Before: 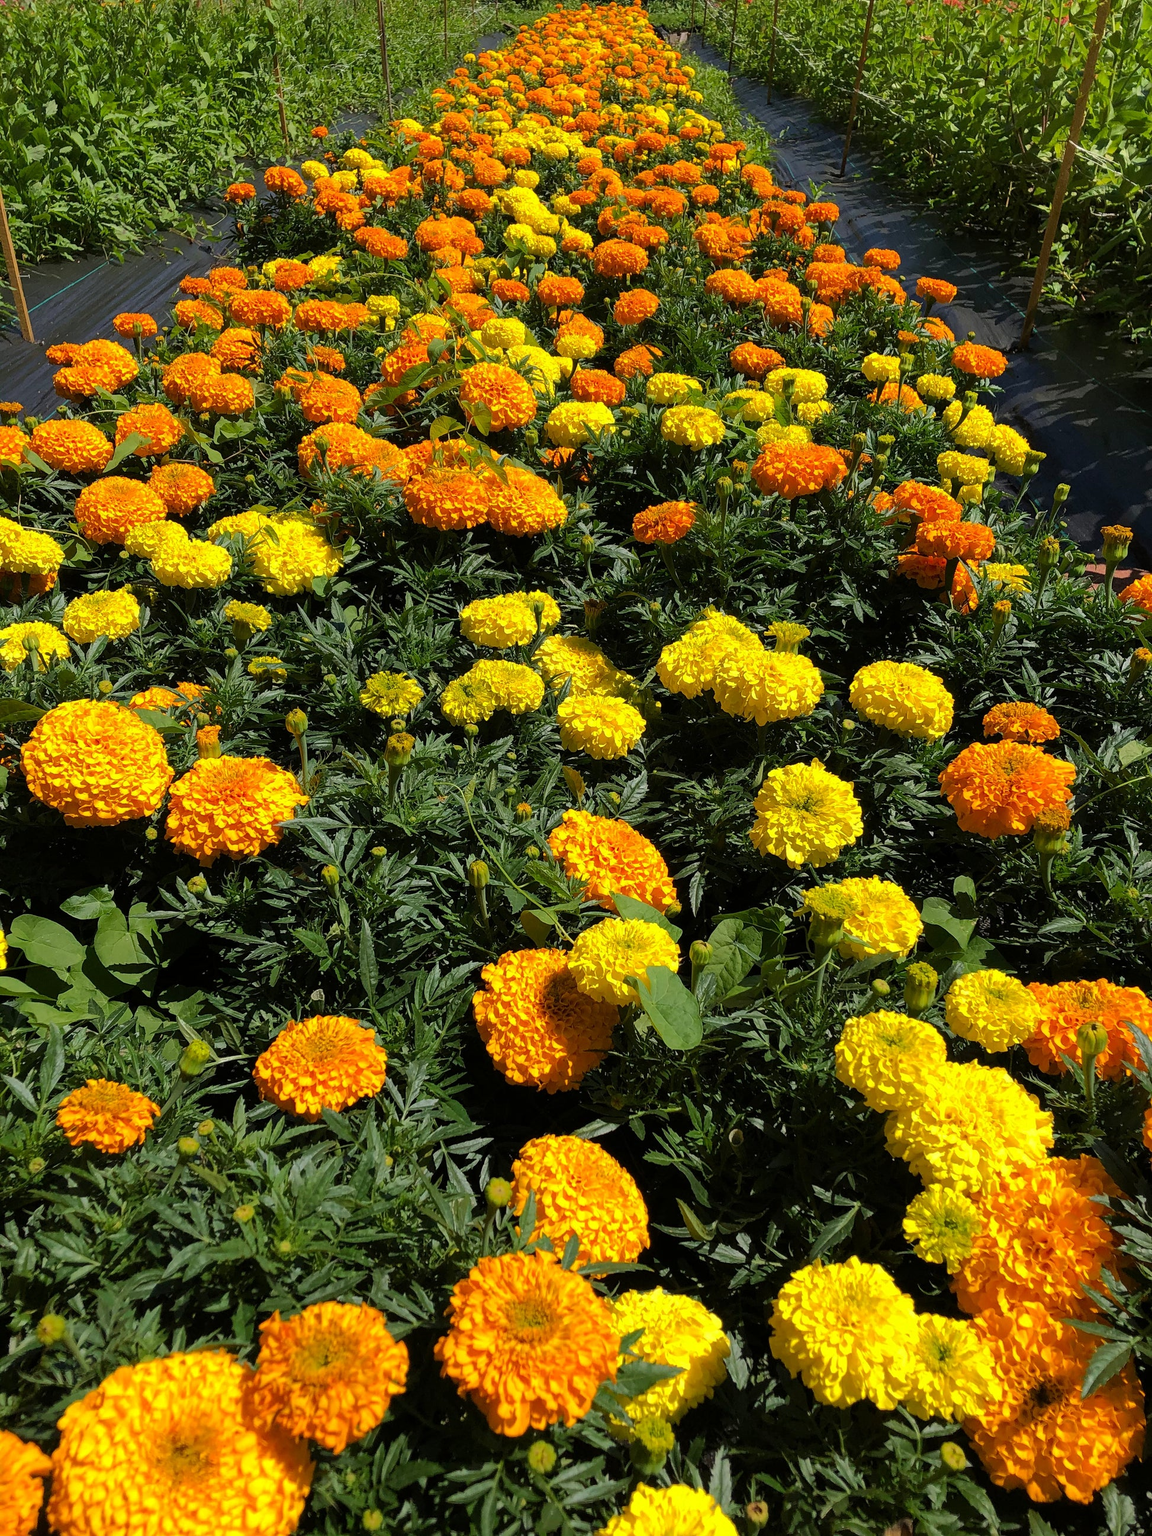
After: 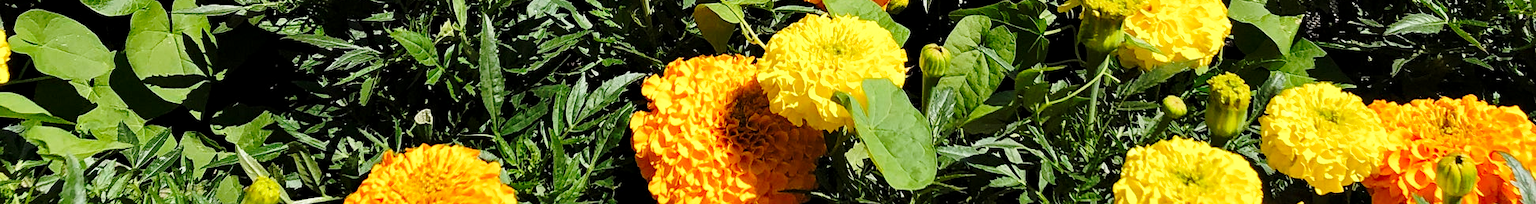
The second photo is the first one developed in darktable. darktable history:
contrast equalizer: octaves 7, y [[0.6 ×6], [0.55 ×6], [0 ×6], [0 ×6], [0 ×6]], mix 0.3
base curve: curves: ch0 [(0, 0) (0.028, 0.03) (0.121, 0.232) (0.46, 0.748) (0.859, 0.968) (1, 1)], preserve colors none
crop and rotate: top 59.084%, bottom 30.916%
